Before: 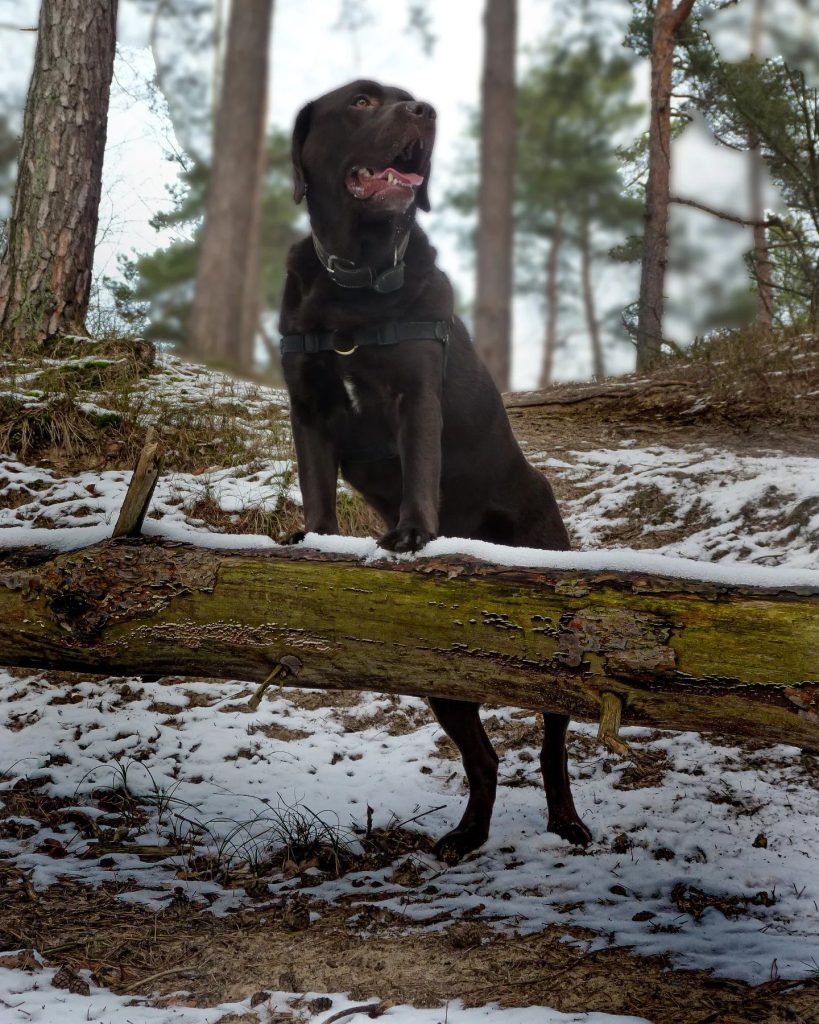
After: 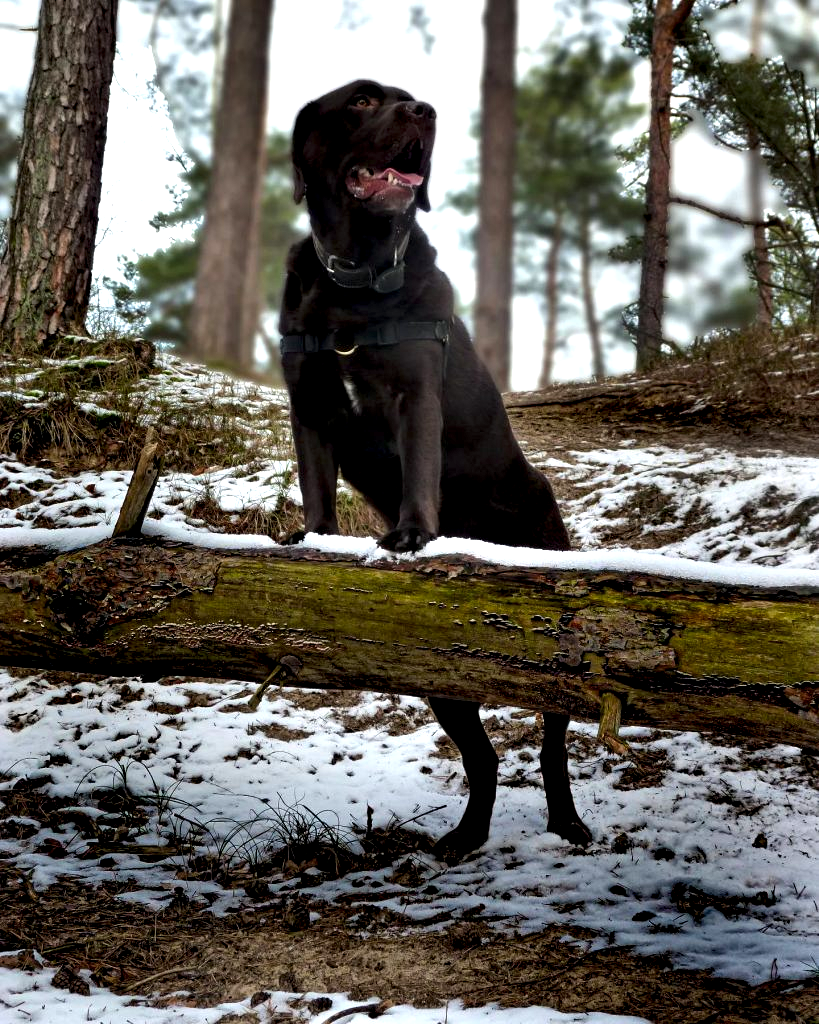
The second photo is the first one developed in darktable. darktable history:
contrast equalizer: octaves 7, y [[0.6 ×6], [0.55 ×6], [0 ×6], [0 ×6], [0 ×6]]
color balance rgb: highlights gain › luminance 14.704%, perceptual saturation grading › global saturation 0.467%, global vibrance 14.781%
